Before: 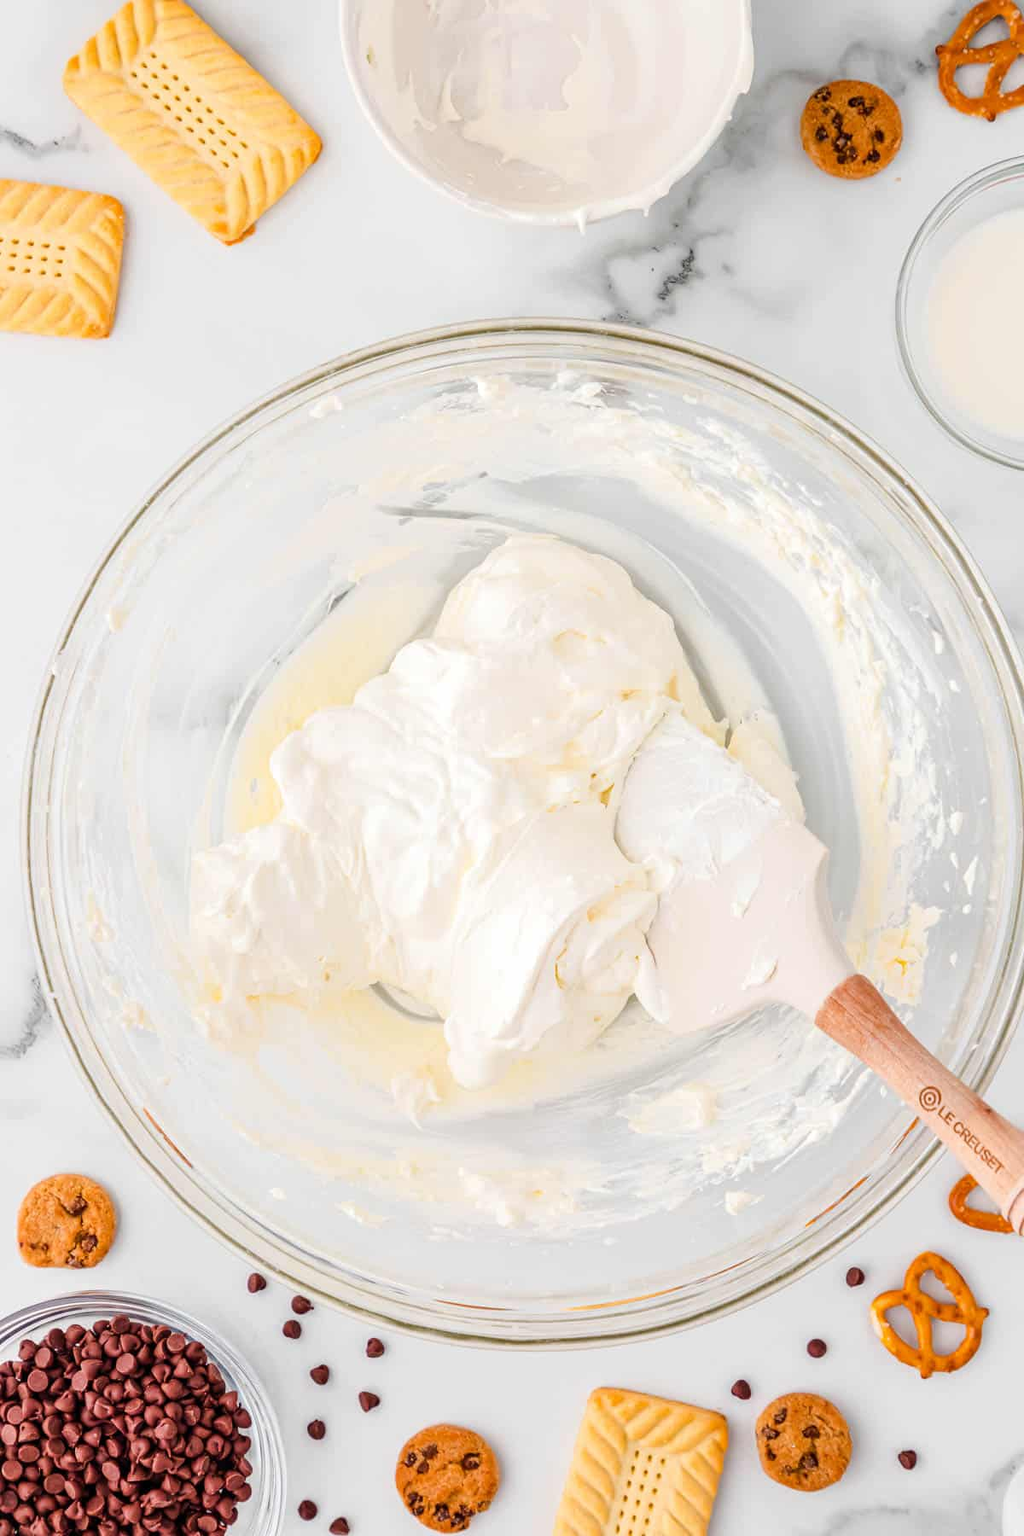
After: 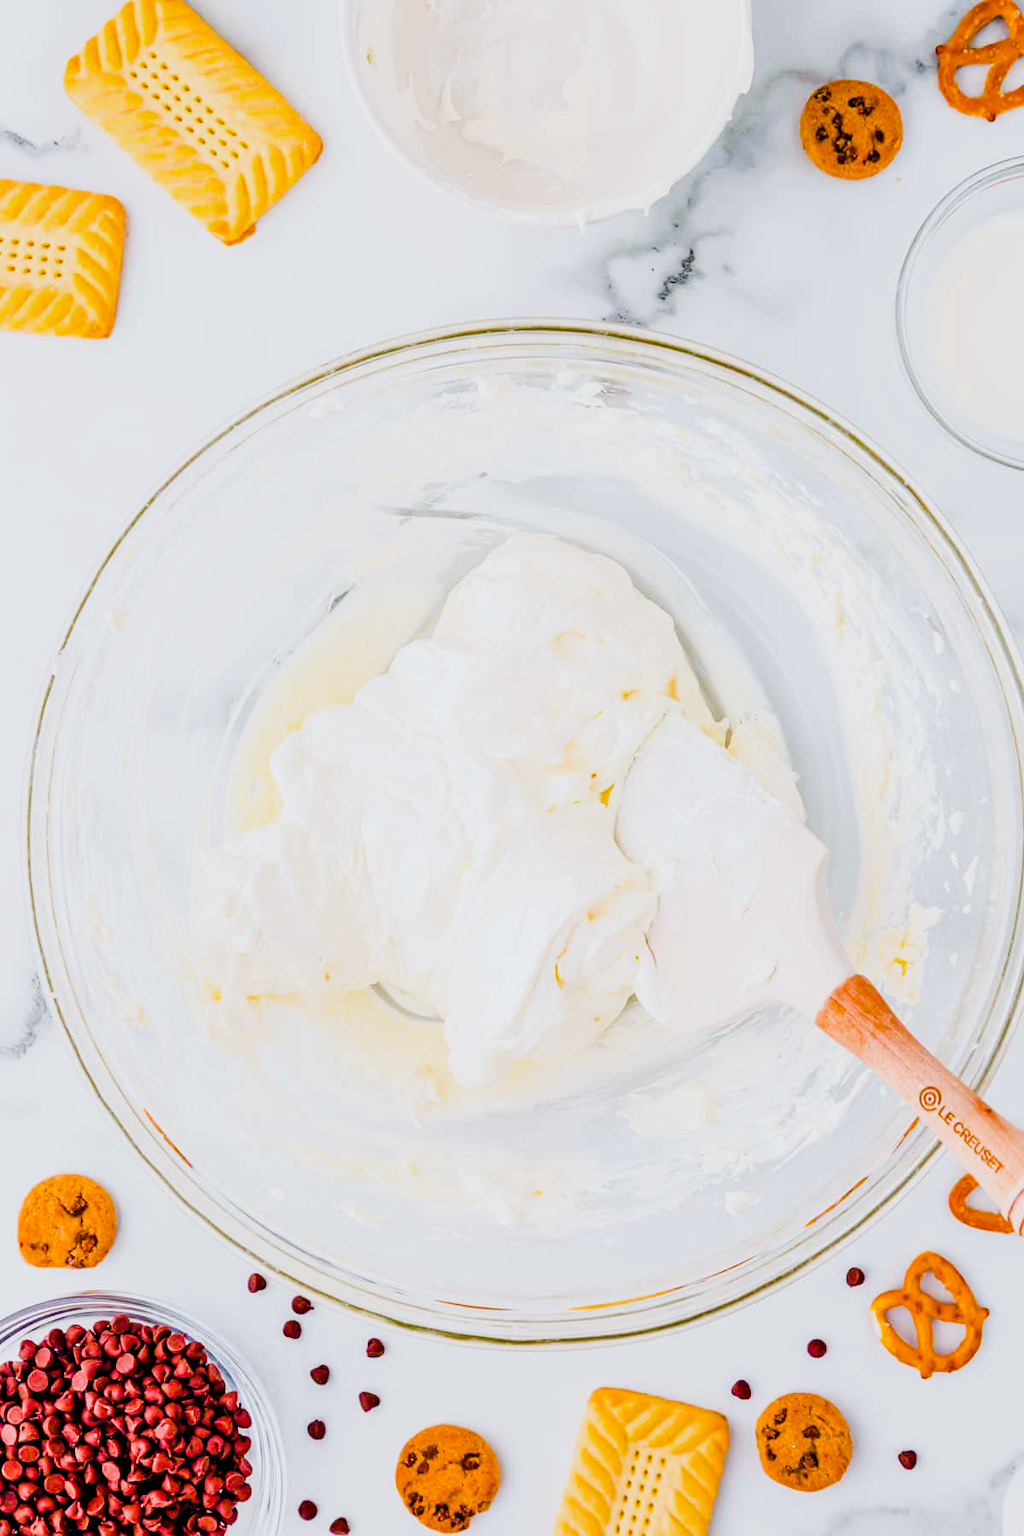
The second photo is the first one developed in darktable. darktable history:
tone equalizer: -8 EV 0.001 EV, -7 EV -0.004 EV, -6 EV 0.009 EV, -5 EV 0.032 EV, -4 EV 0.276 EV, -3 EV 0.644 EV, -2 EV 0.584 EV, -1 EV 0.187 EV, +0 EV 0.024 EV
color balance rgb: linear chroma grading › global chroma 15%, perceptual saturation grading › global saturation 30%
white balance: red 0.976, blue 1.04
sigmoid: contrast 1.8
